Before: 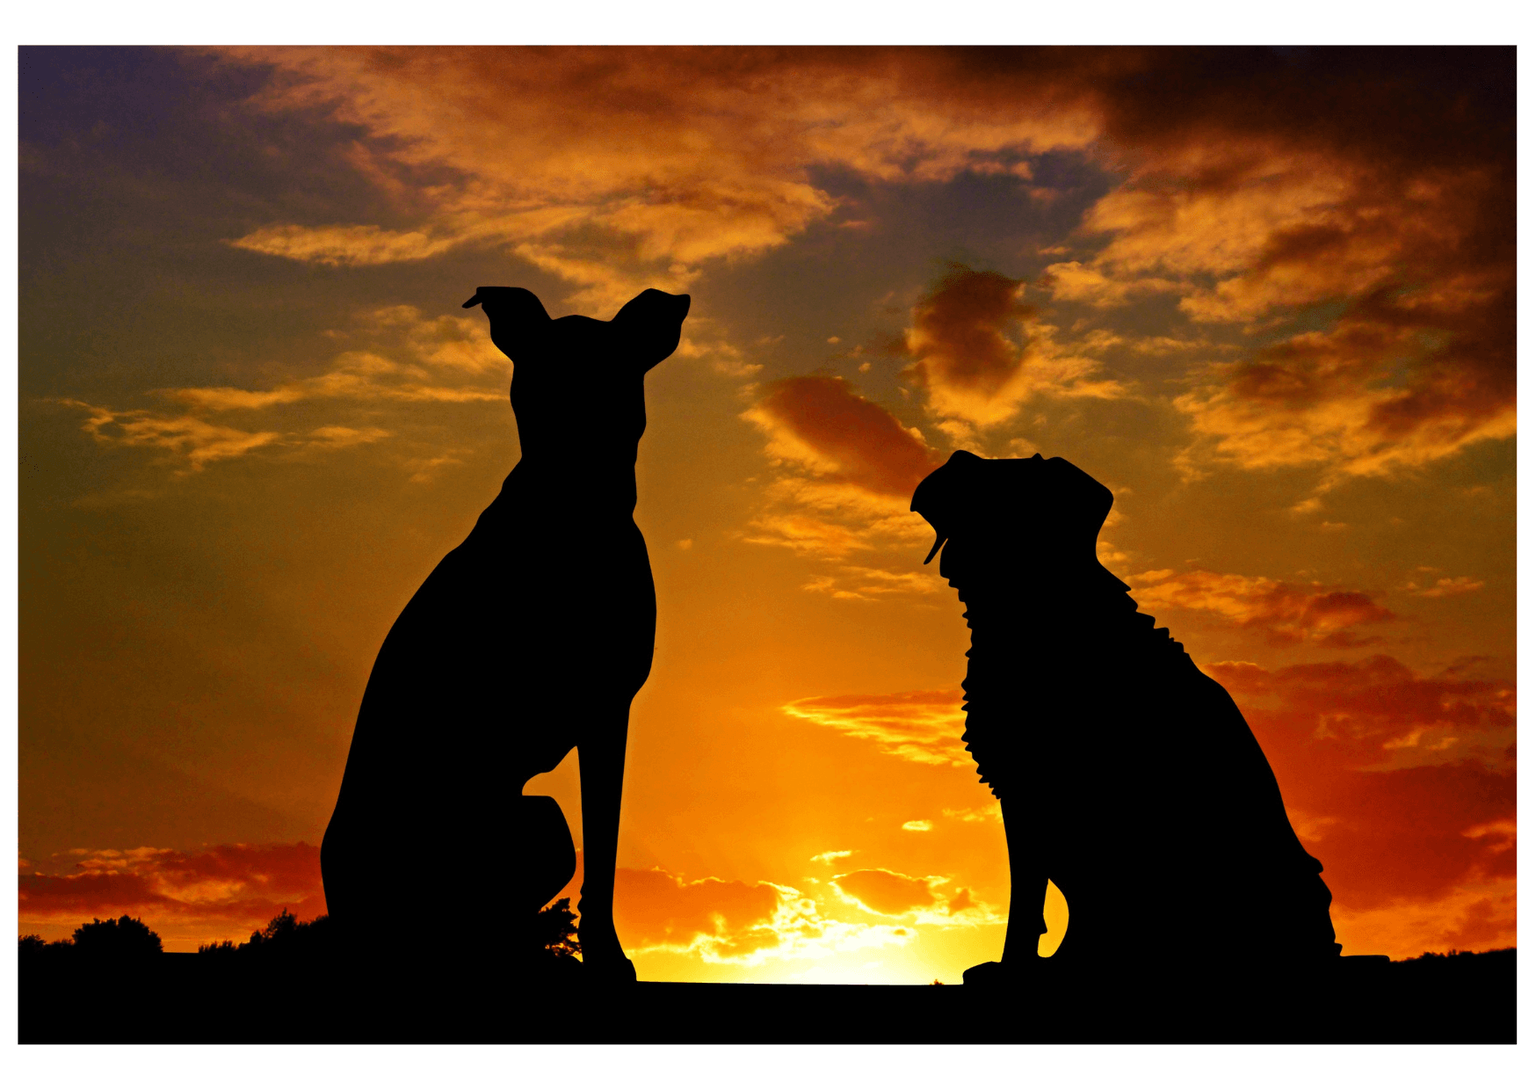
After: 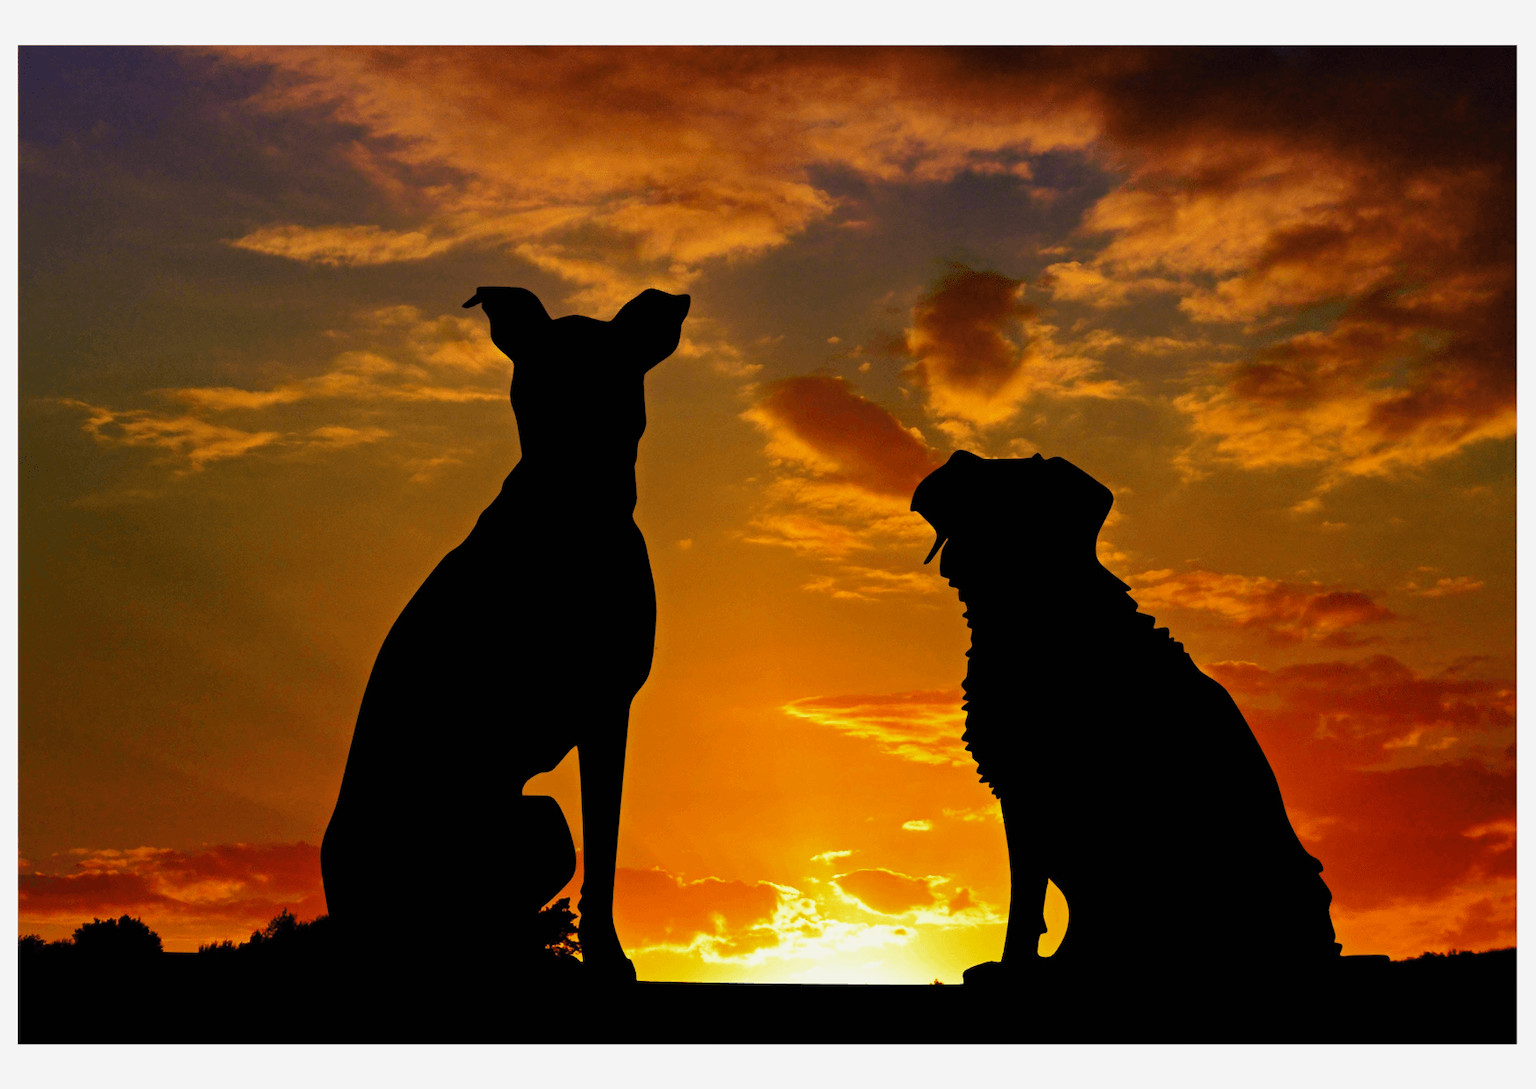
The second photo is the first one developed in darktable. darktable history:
exposure: black level correction 0, compensate exposure bias true, compensate highlight preservation false
shadows and highlights: shadows 25, white point adjustment -3, highlights -30
